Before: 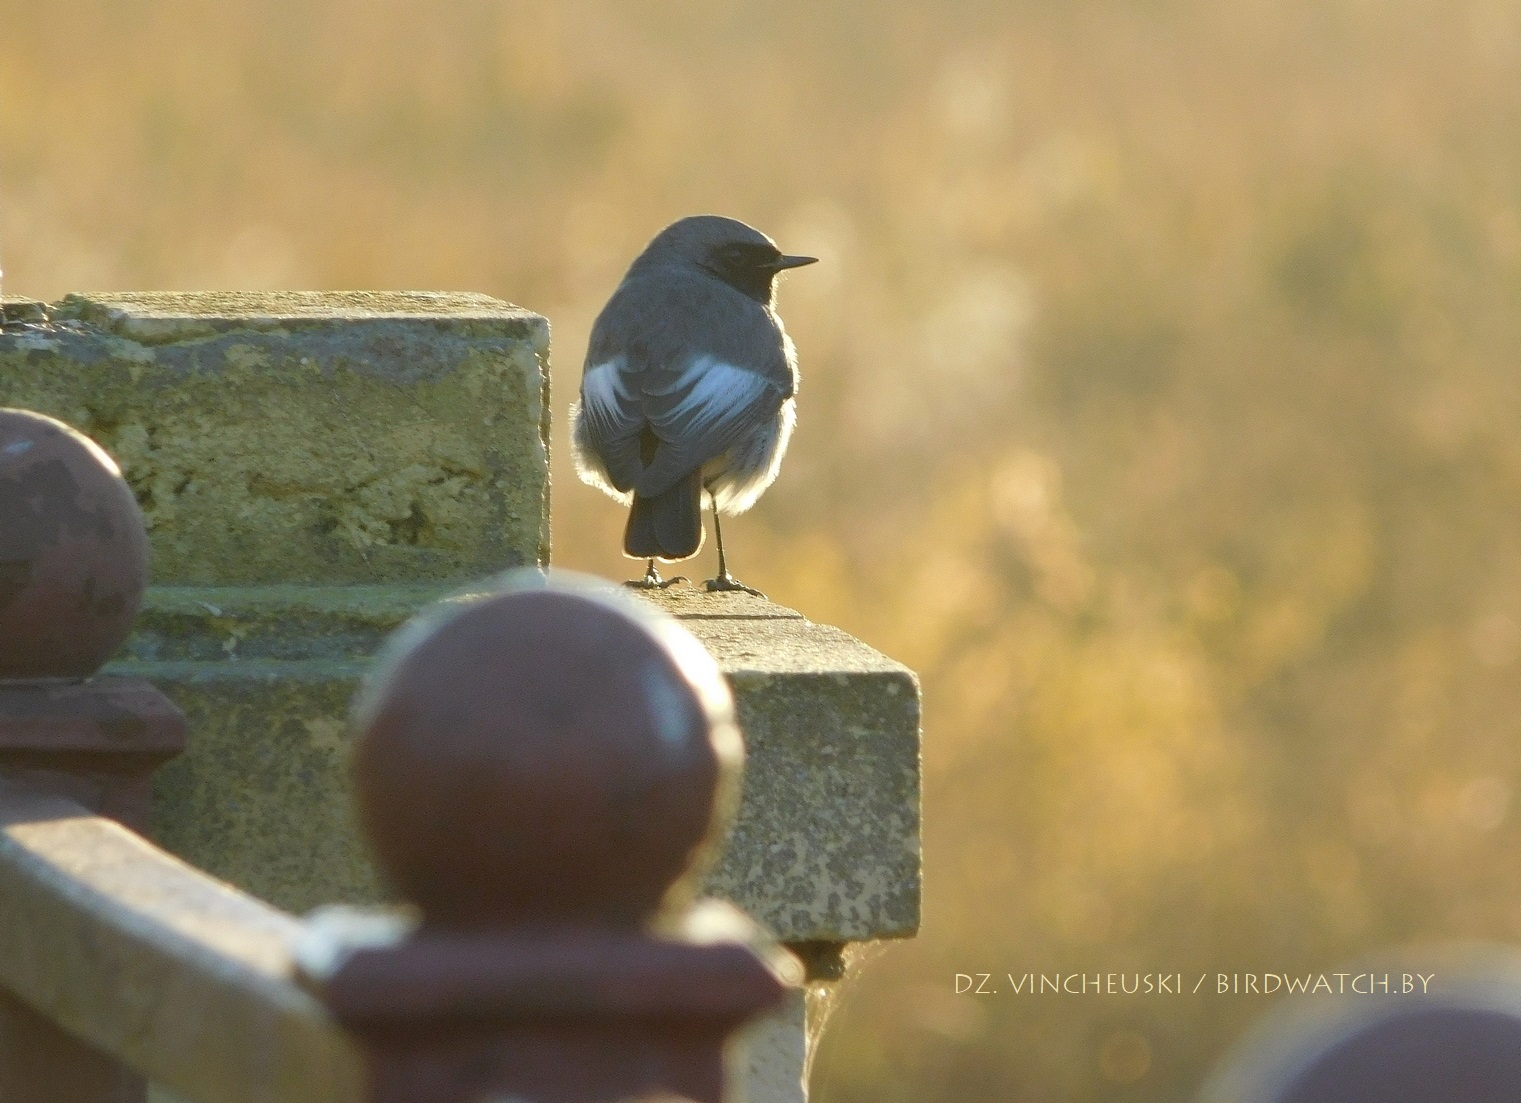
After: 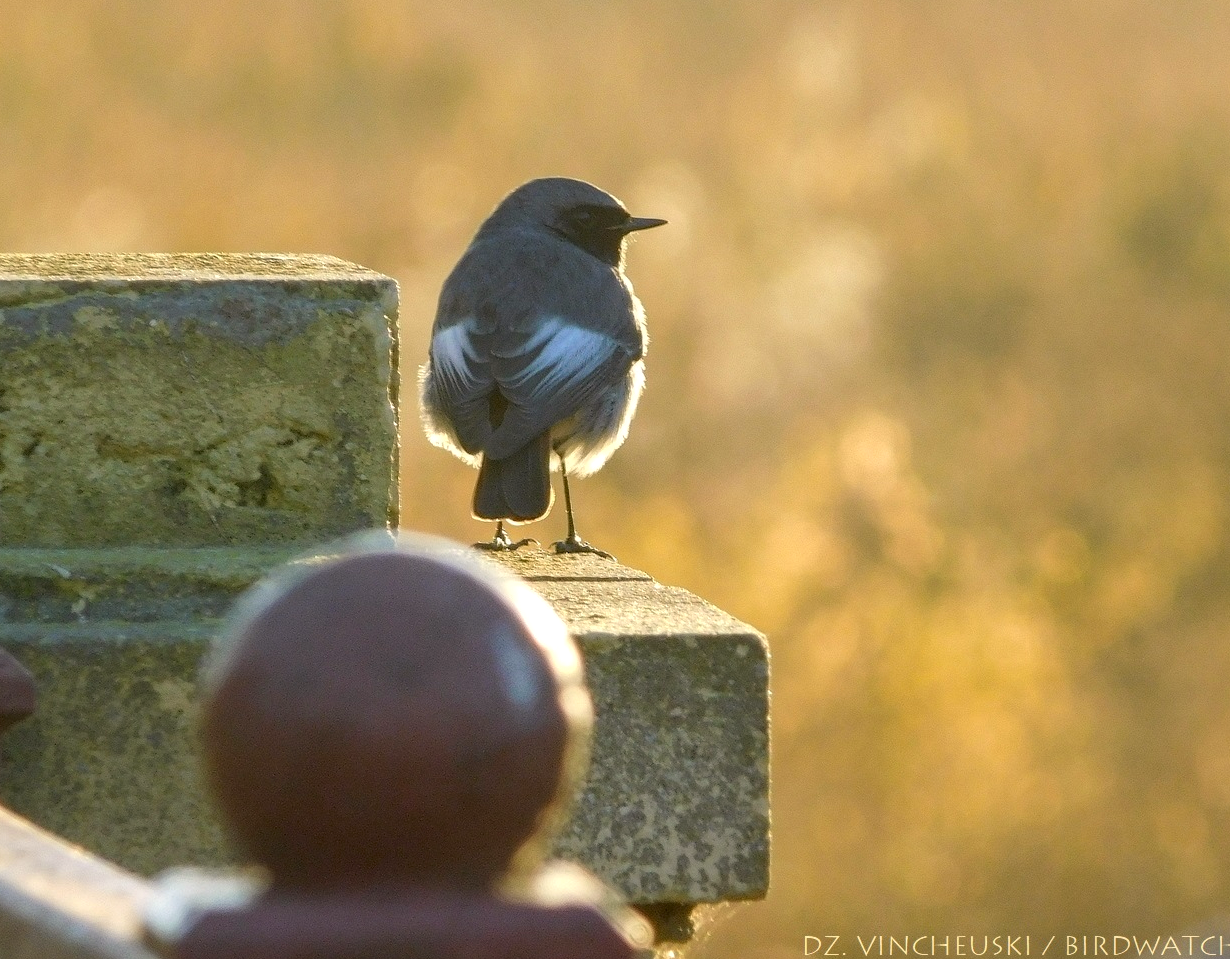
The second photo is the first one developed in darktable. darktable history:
local contrast: highlights 35%, detail 135%
crop: left 9.929%, top 3.475%, right 9.188%, bottom 9.529%
color correction: highlights a* 3.22, highlights b* 1.93, saturation 1.19
